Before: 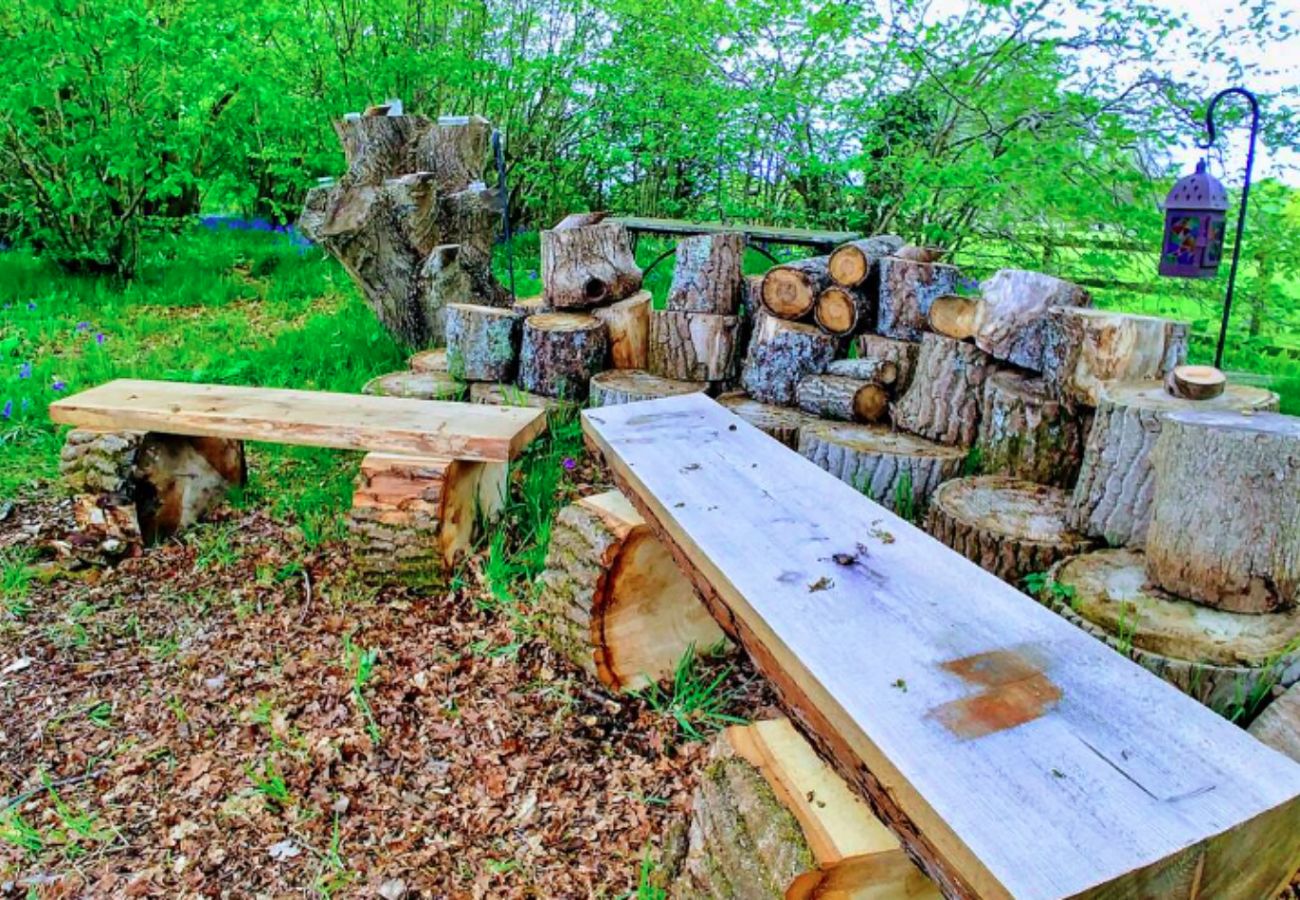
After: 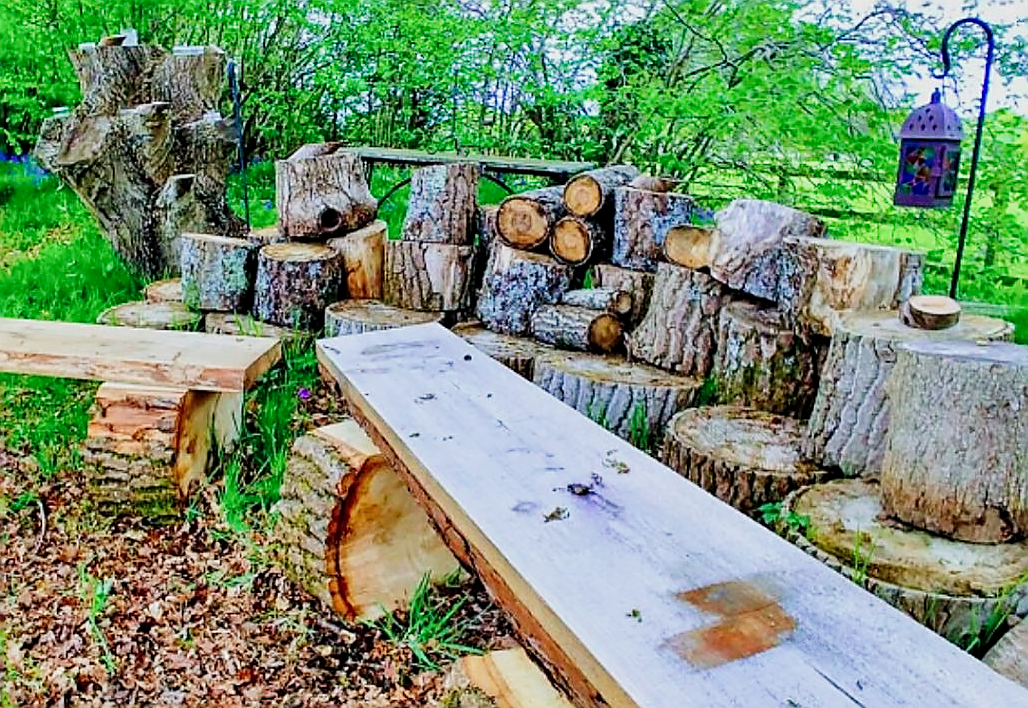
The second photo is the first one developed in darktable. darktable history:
crop and rotate: left 20.391%, top 7.842%, right 0.5%, bottom 13.394%
sharpen: radius 1.385, amount 1.242, threshold 0.775
local contrast: highlights 106%, shadows 98%, detail 120%, midtone range 0.2
tone curve: curves: ch0 [(0, 0) (0.091, 0.066) (0.184, 0.16) (0.491, 0.519) (0.748, 0.765) (1, 0.919)]; ch1 [(0, 0) (0.179, 0.173) (0.322, 0.32) (0.424, 0.424) (0.502, 0.504) (0.56, 0.575) (0.631, 0.675) (0.777, 0.806) (1, 1)]; ch2 [(0, 0) (0.434, 0.447) (0.485, 0.495) (0.524, 0.563) (0.676, 0.691) (1, 1)], preserve colors none
